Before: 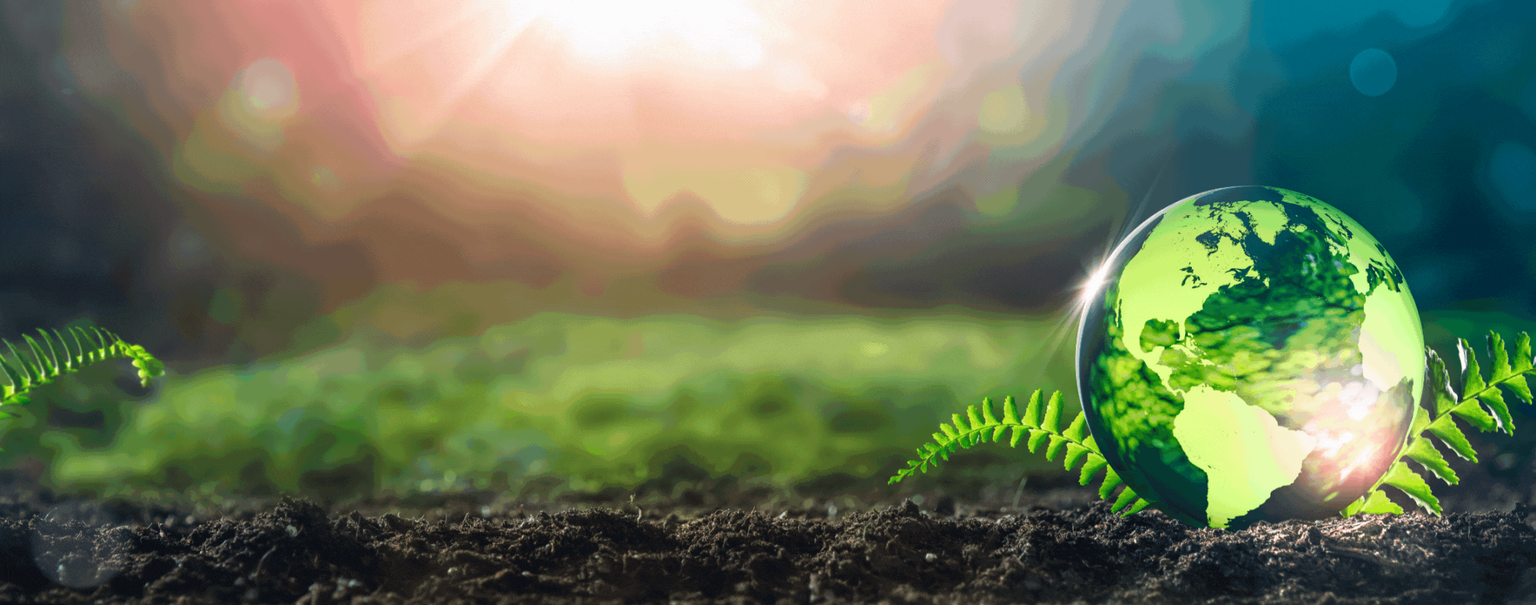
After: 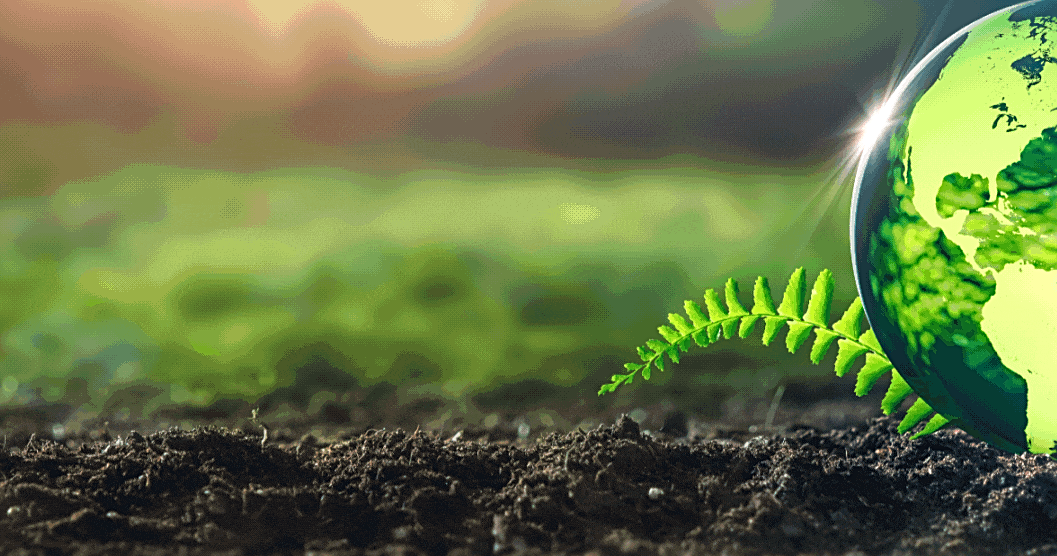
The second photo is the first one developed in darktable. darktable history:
exposure: exposure 0.2 EV, compensate highlight preservation false
sharpen: on, module defaults
crop and rotate: left 28.853%, top 31.416%, right 19.847%
